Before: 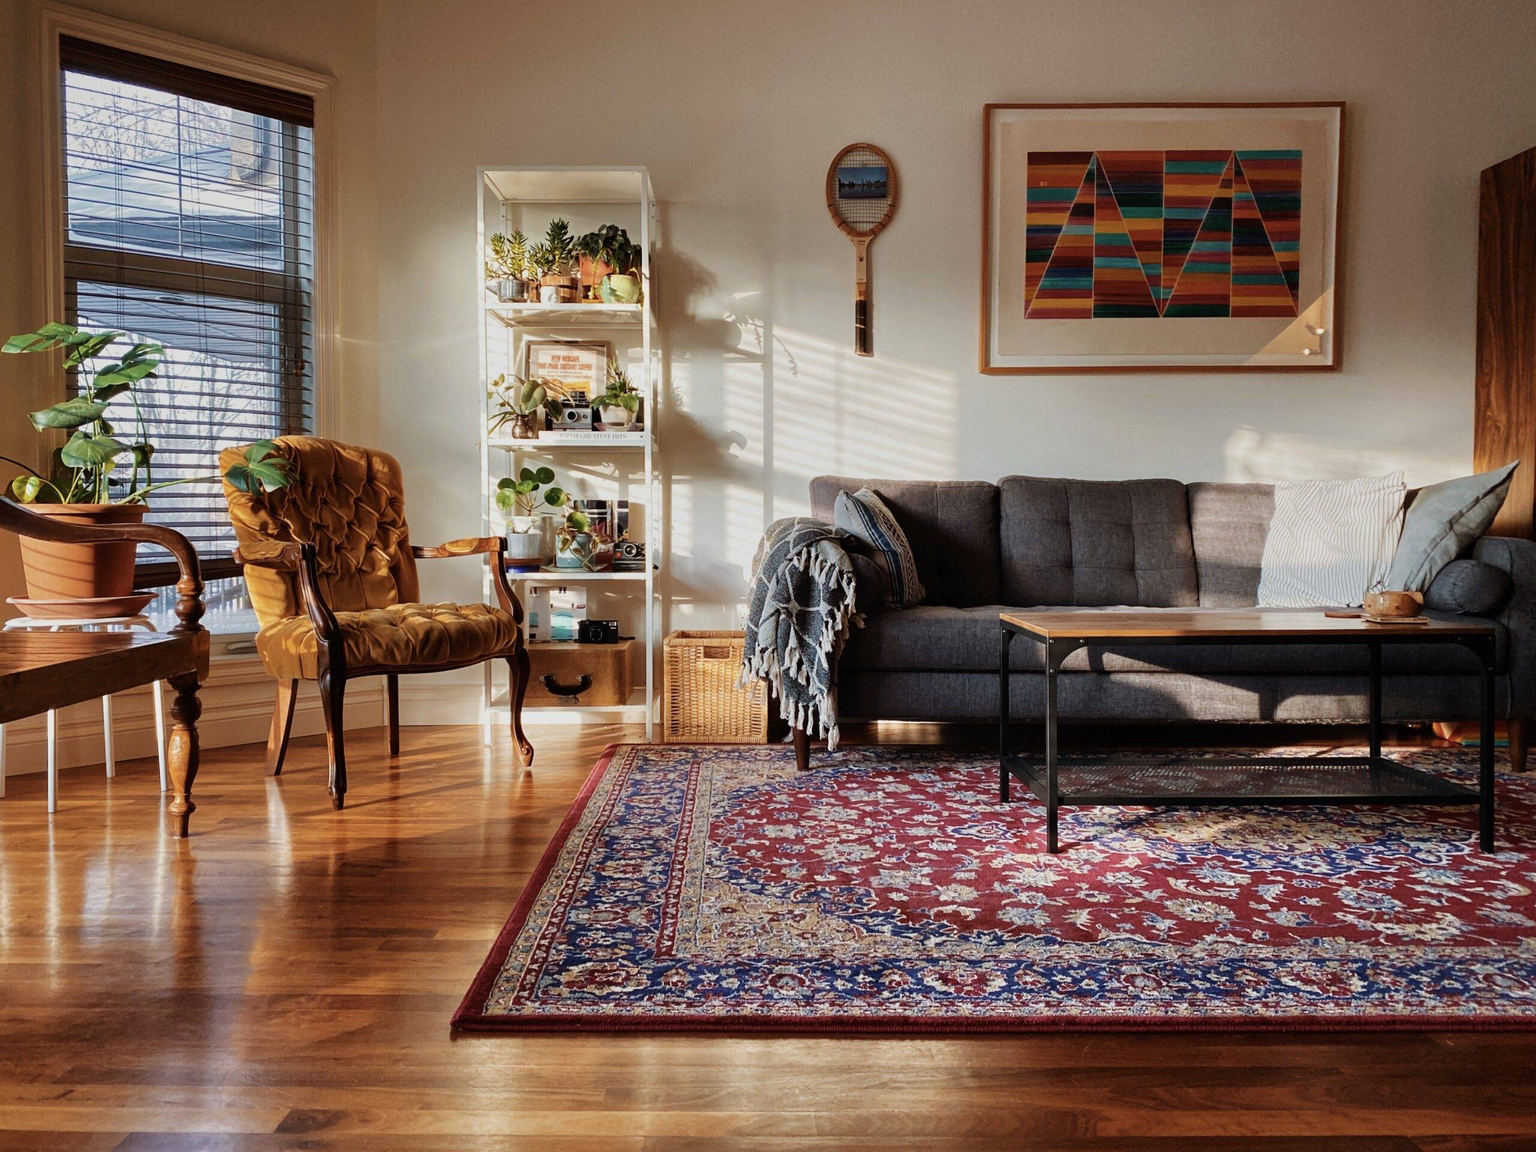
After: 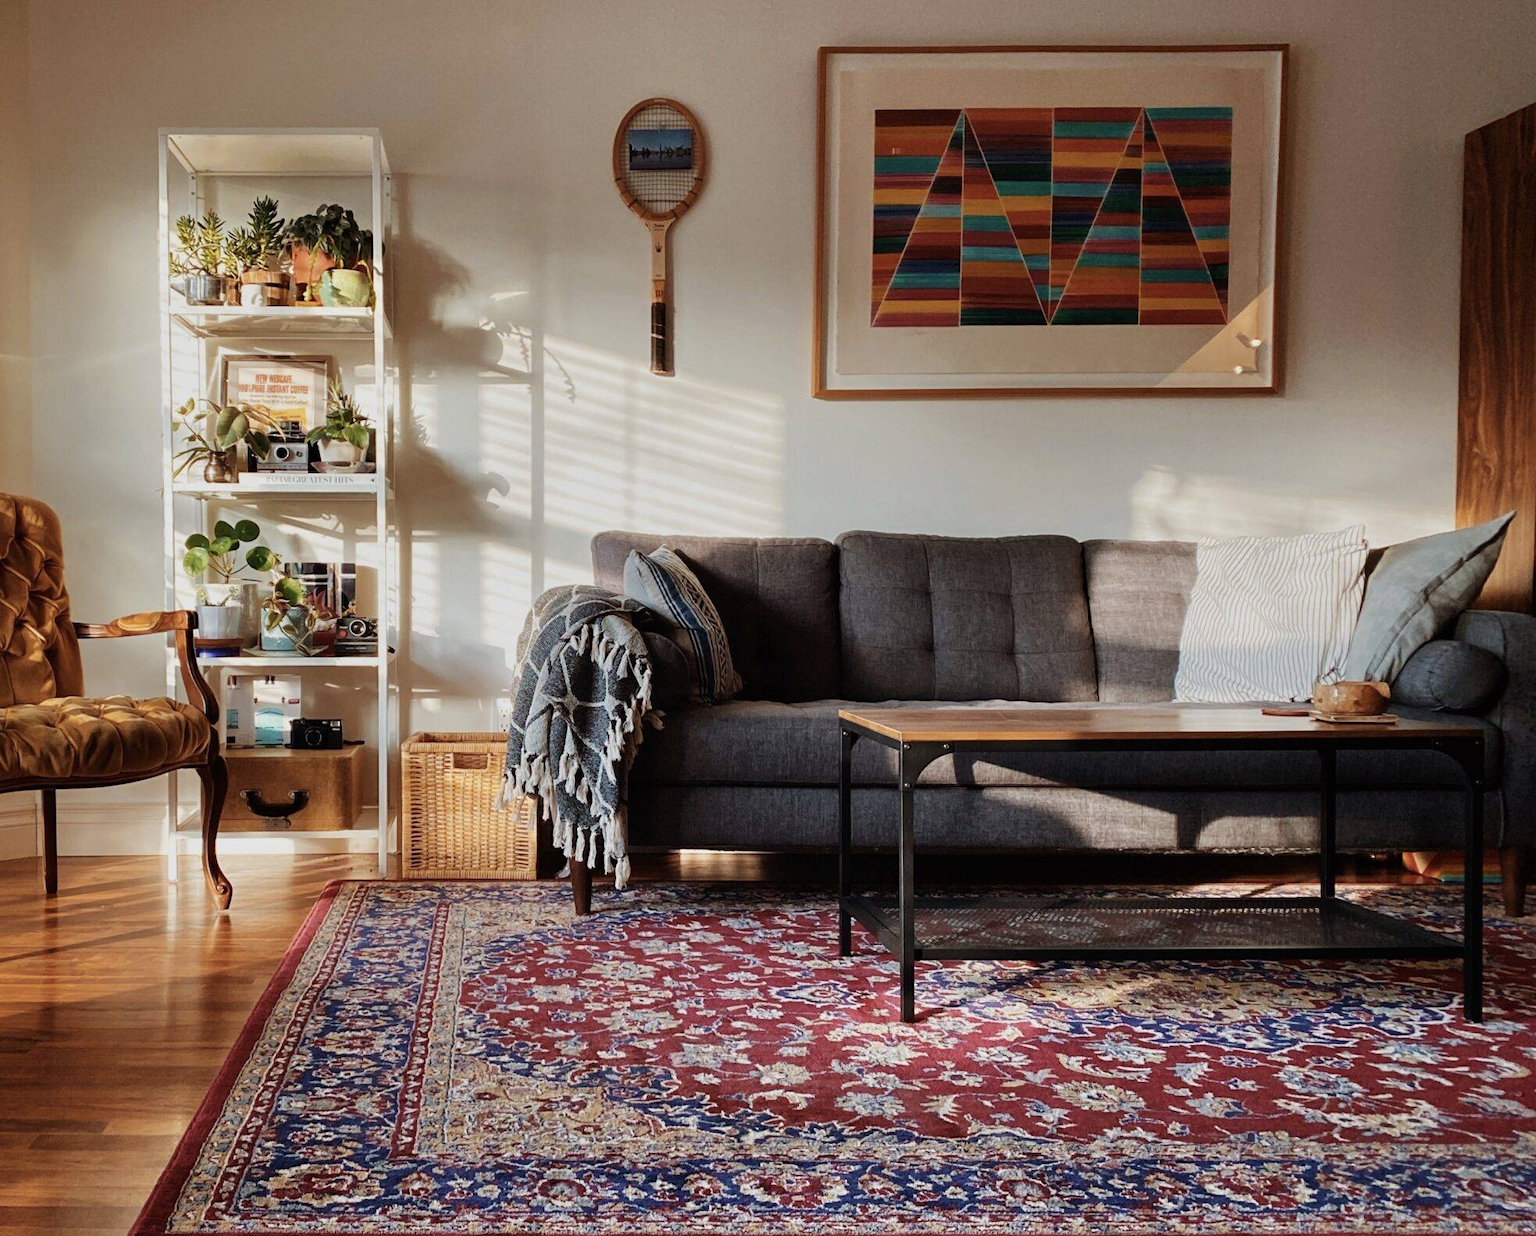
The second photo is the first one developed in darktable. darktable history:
tone equalizer: edges refinement/feathering 500, mask exposure compensation -1.57 EV, preserve details no
contrast brightness saturation: saturation -0.049
crop: left 23.131%, top 5.898%, bottom 11.571%
